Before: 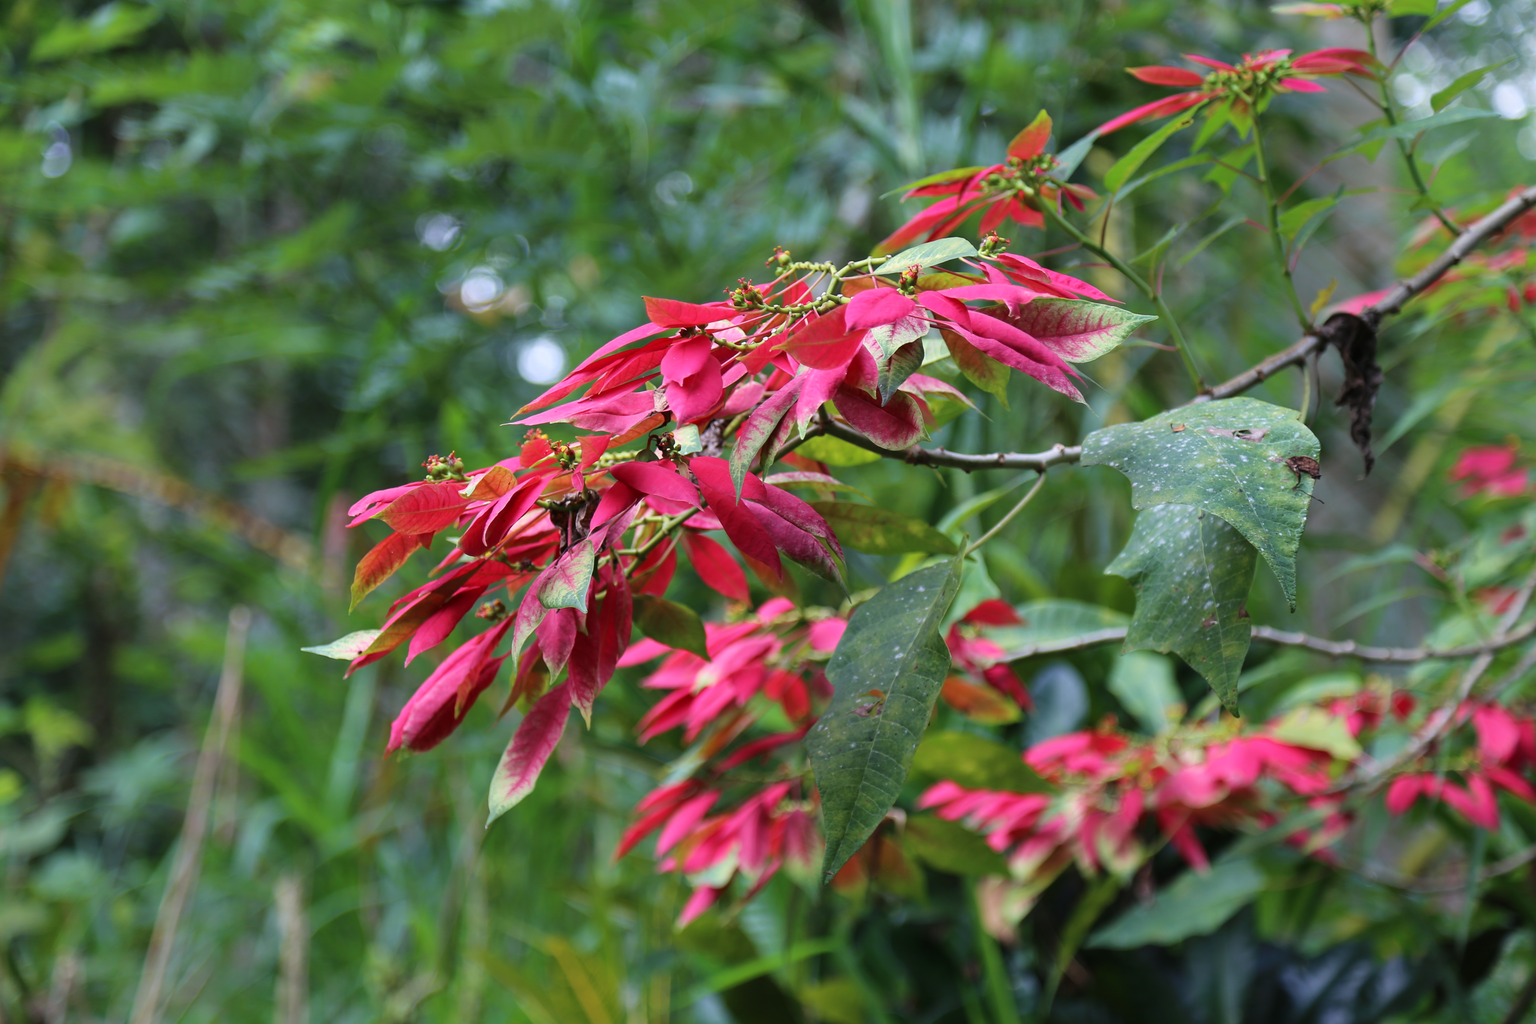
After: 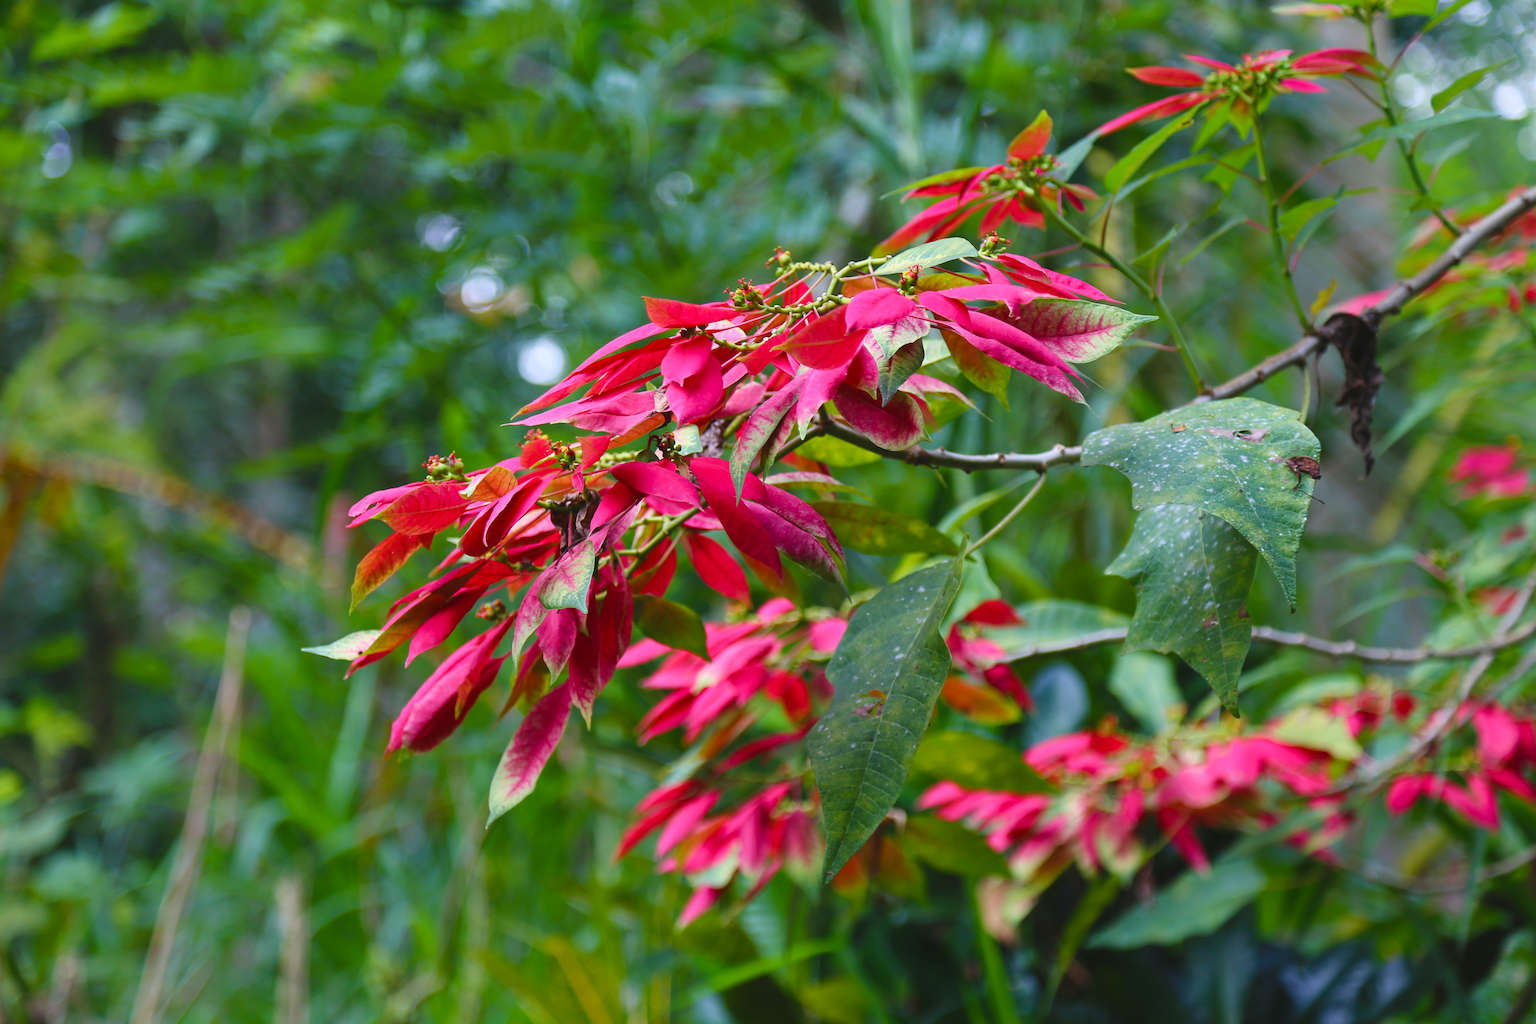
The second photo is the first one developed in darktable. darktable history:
color balance rgb: global offset › luminance 0.514%, perceptual saturation grading › global saturation 0.025%, perceptual saturation grading › highlights -18.845%, perceptual saturation grading › mid-tones 6.837%, perceptual saturation grading › shadows 27.165%, global vibrance 39.48%
